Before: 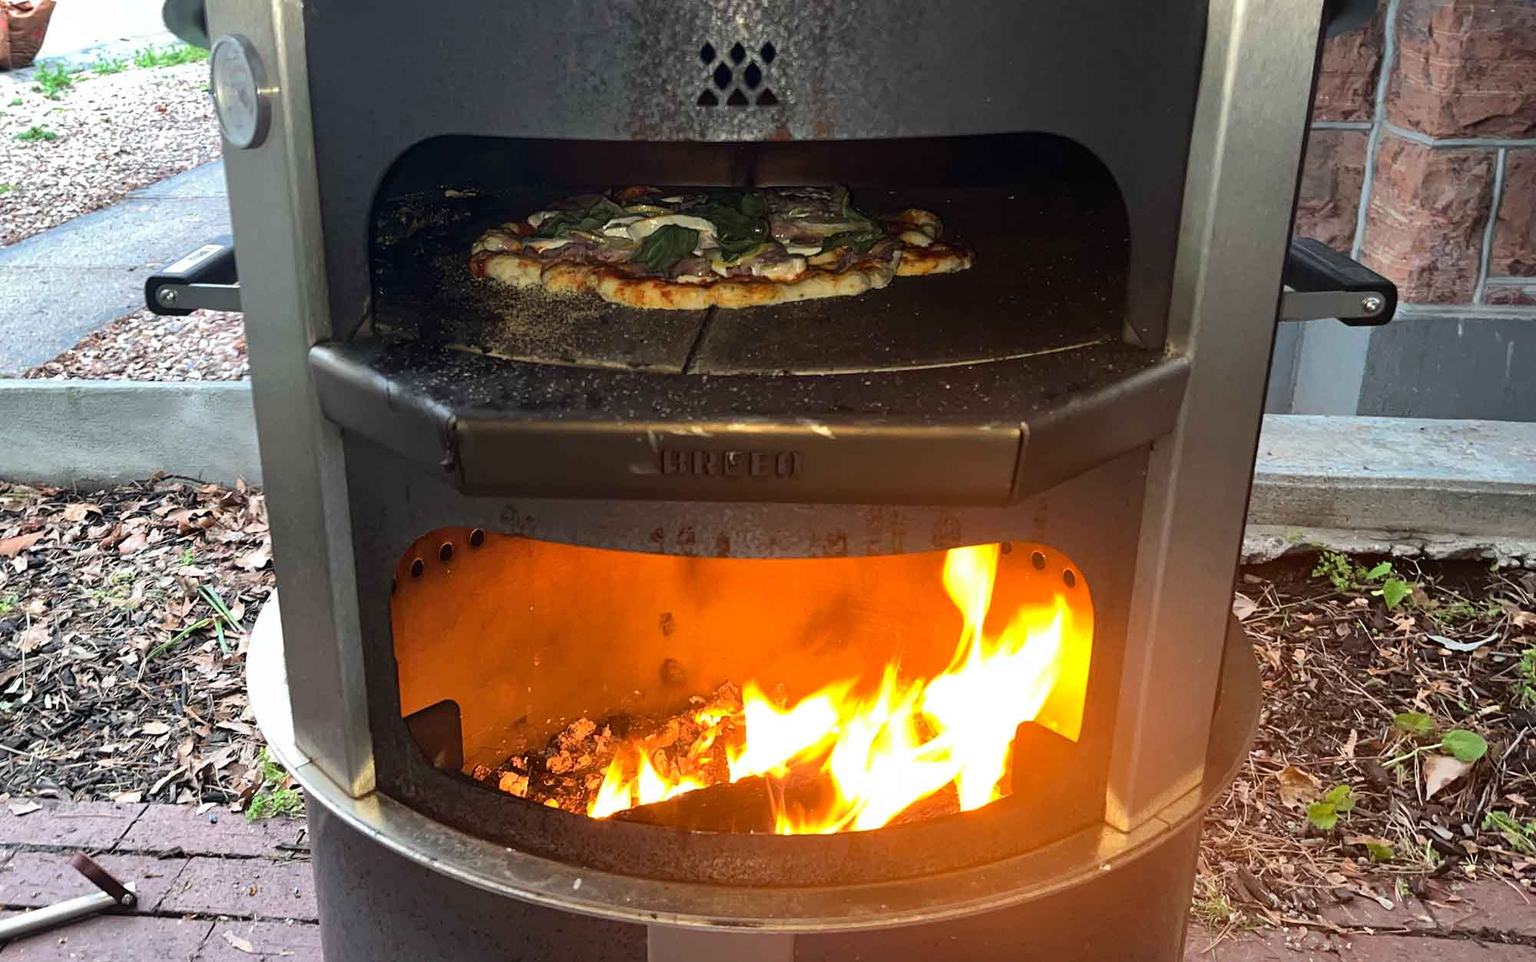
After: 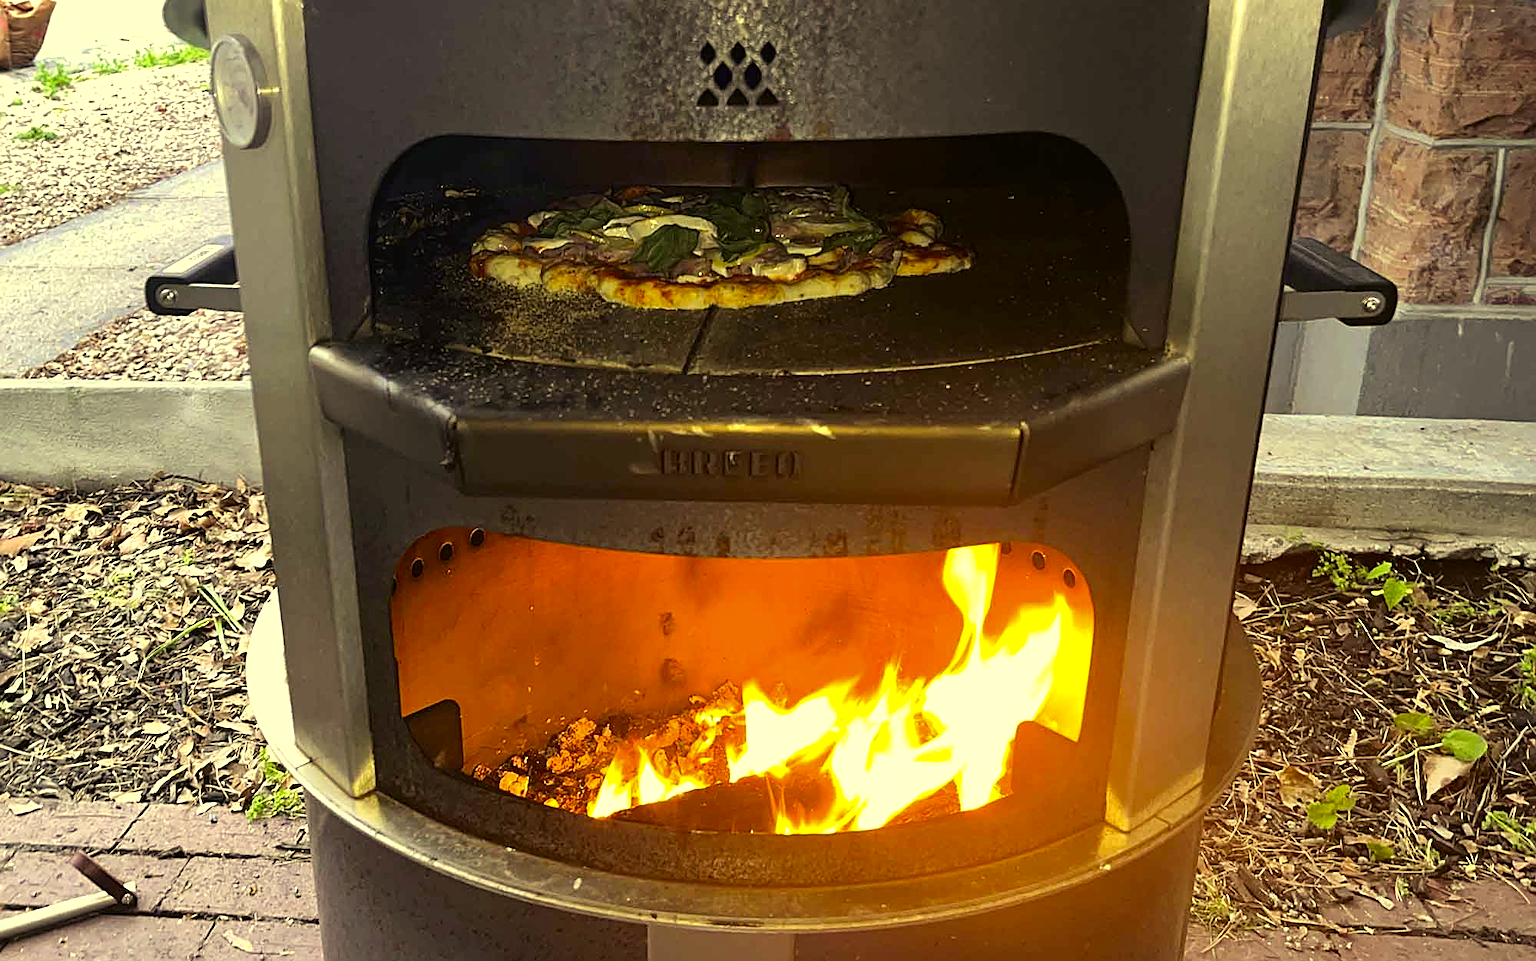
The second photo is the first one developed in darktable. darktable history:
sharpen: on, module defaults
color balance: mode lift, gamma, gain (sRGB), lift [0.997, 0.979, 1.021, 1.011], gamma [1, 1.084, 0.916, 0.998], gain [1, 0.87, 1.13, 1.101], contrast 4.55%, contrast fulcrum 38.24%, output saturation 104.09%
color correction: highlights a* 17.94, highlights b* 35.39, shadows a* 1.48, shadows b* 6.42, saturation 1.01
